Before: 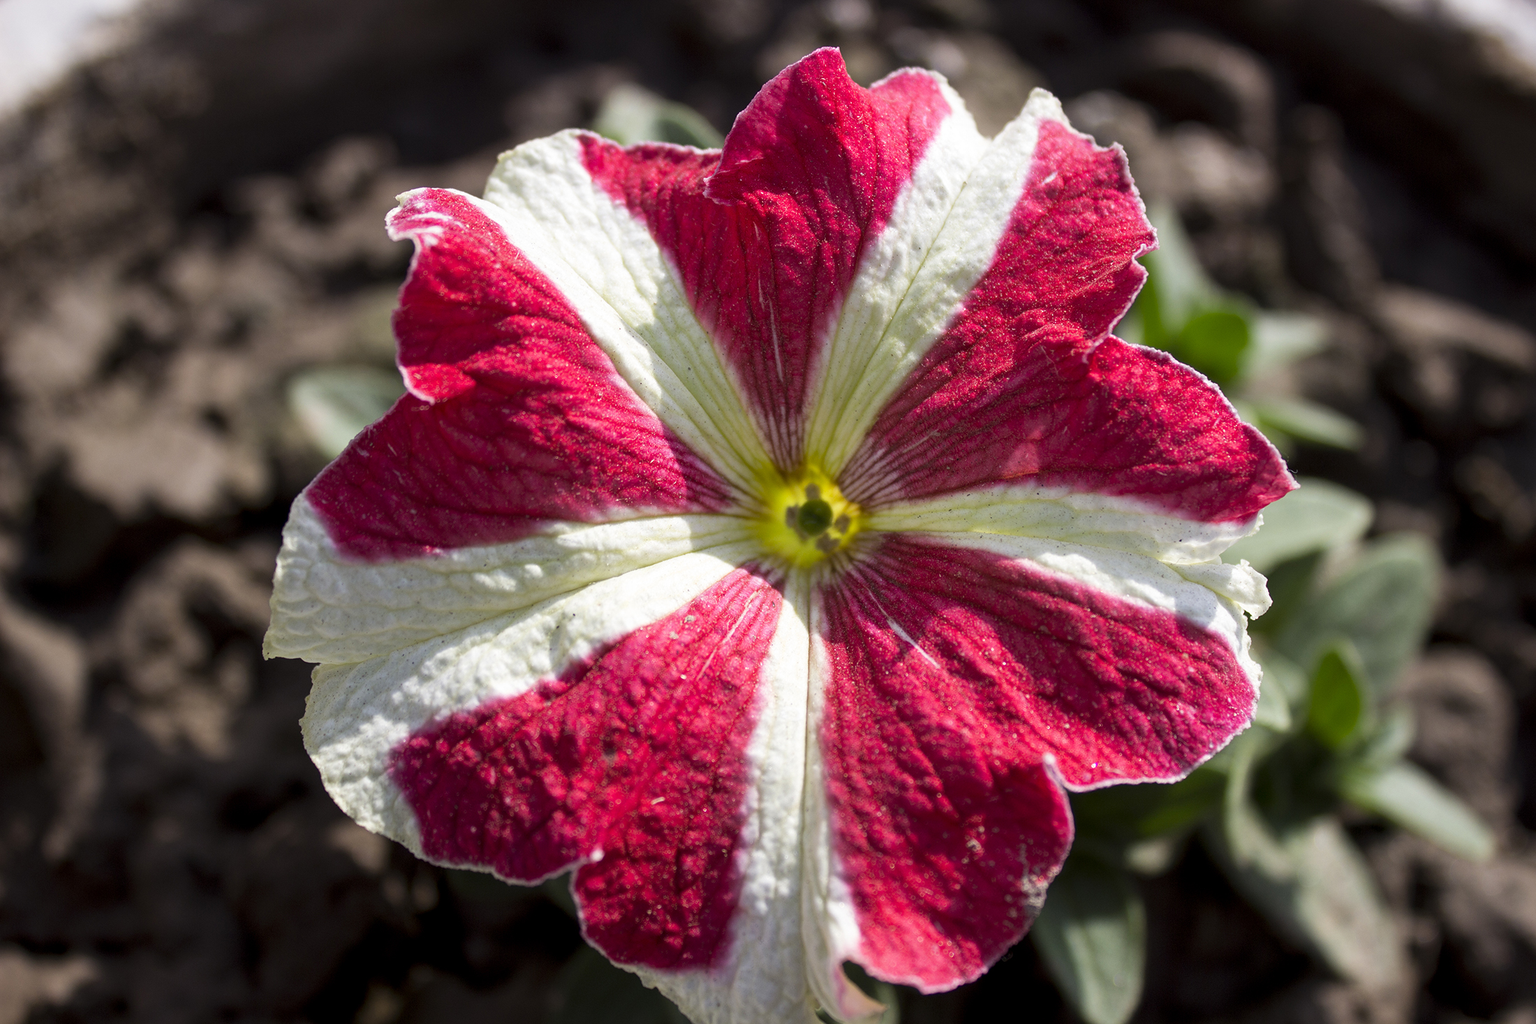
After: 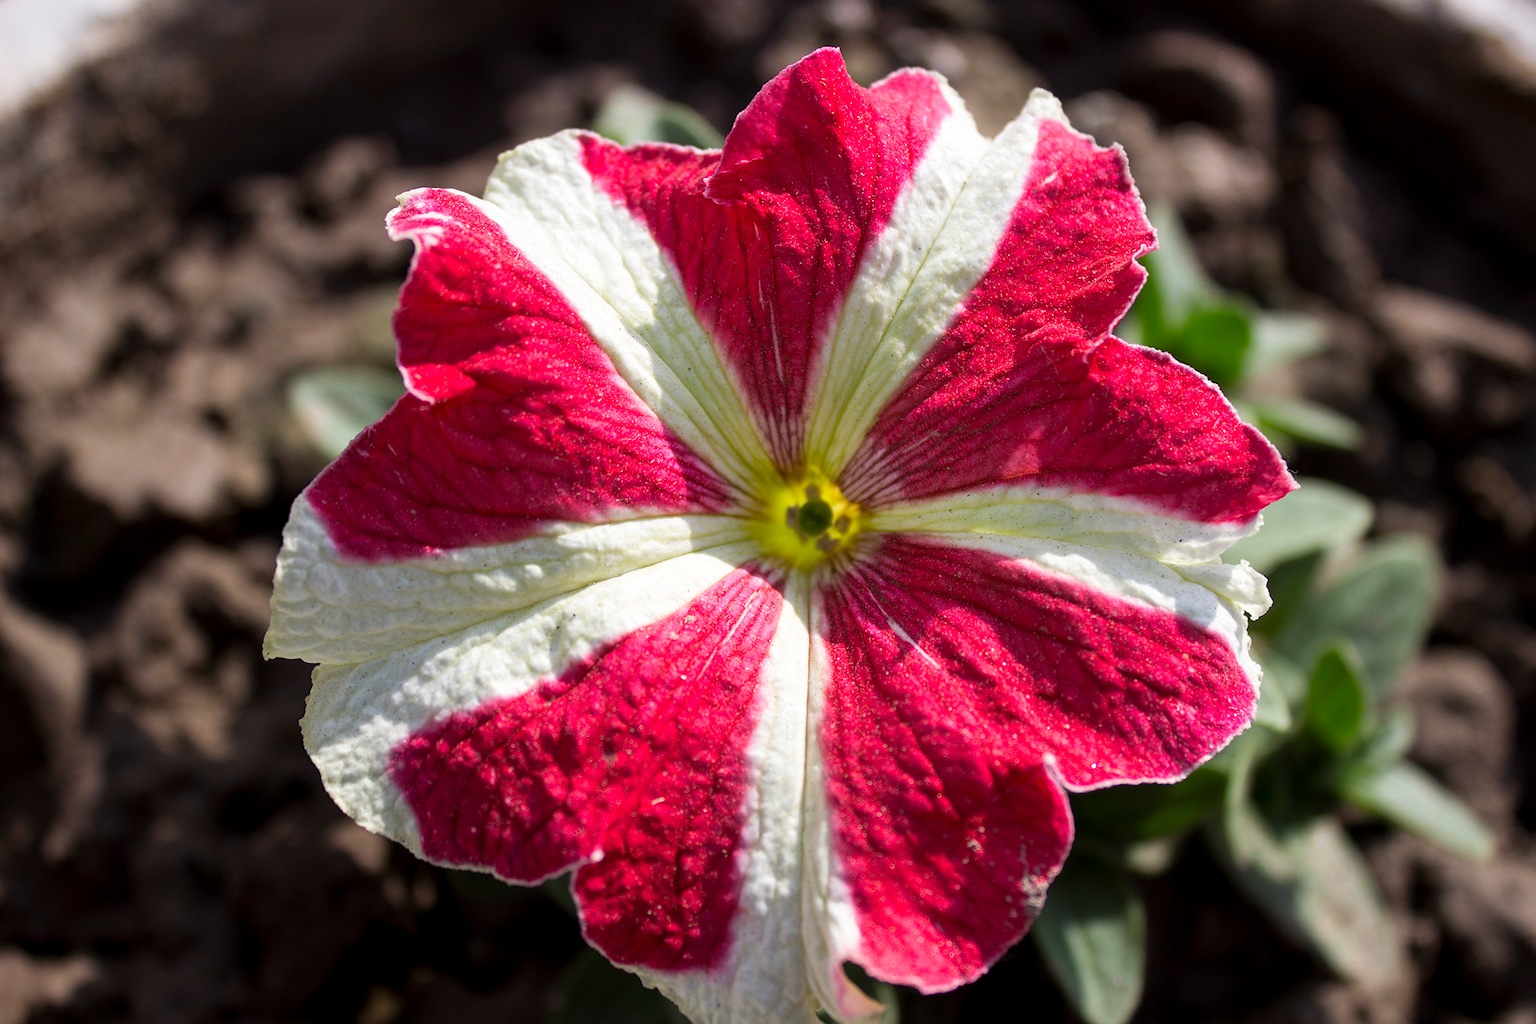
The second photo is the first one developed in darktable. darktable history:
color correction: highlights b* 0.06, saturation 1.07
